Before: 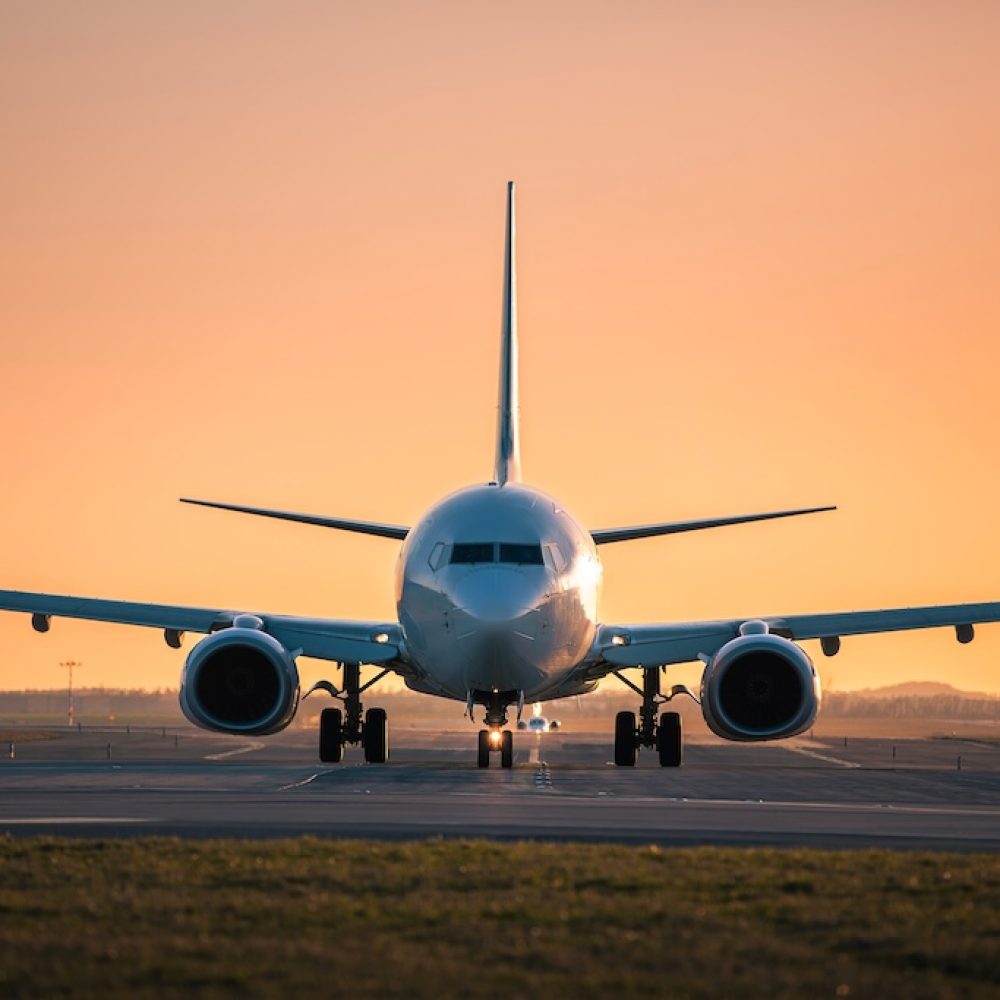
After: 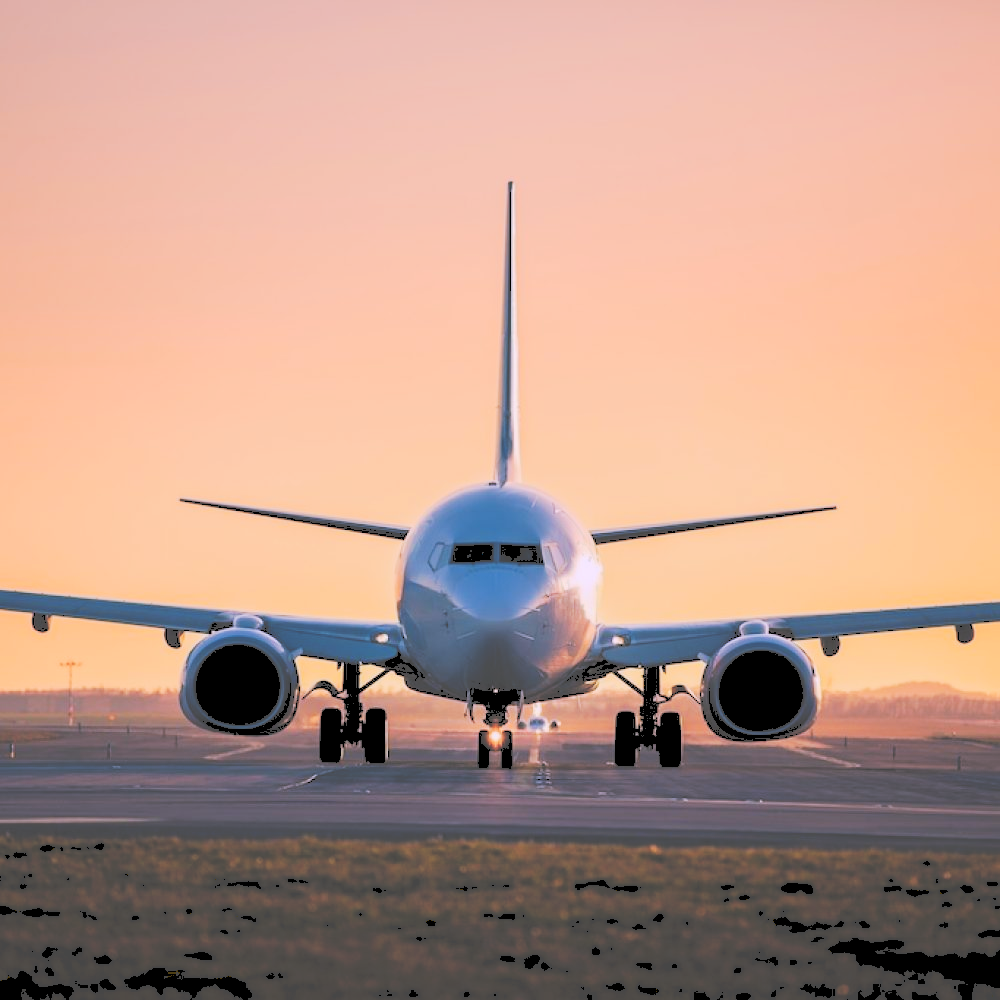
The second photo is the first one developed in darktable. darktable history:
white balance: red 1.066, blue 1.119
rgb levels: preserve colors sum RGB, levels [[0.038, 0.433, 0.934], [0, 0.5, 1], [0, 0.5, 1]]
tone curve: curves: ch0 [(0, 0) (0.003, 0.299) (0.011, 0.299) (0.025, 0.299) (0.044, 0.299) (0.069, 0.3) (0.1, 0.306) (0.136, 0.316) (0.177, 0.326) (0.224, 0.338) (0.277, 0.366) (0.335, 0.406) (0.399, 0.462) (0.468, 0.533) (0.543, 0.607) (0.623, 0.7) (0.709, 0.775) (0.801, 0.843) (0.898, 0.903) (1, 1)], preserve colors none
